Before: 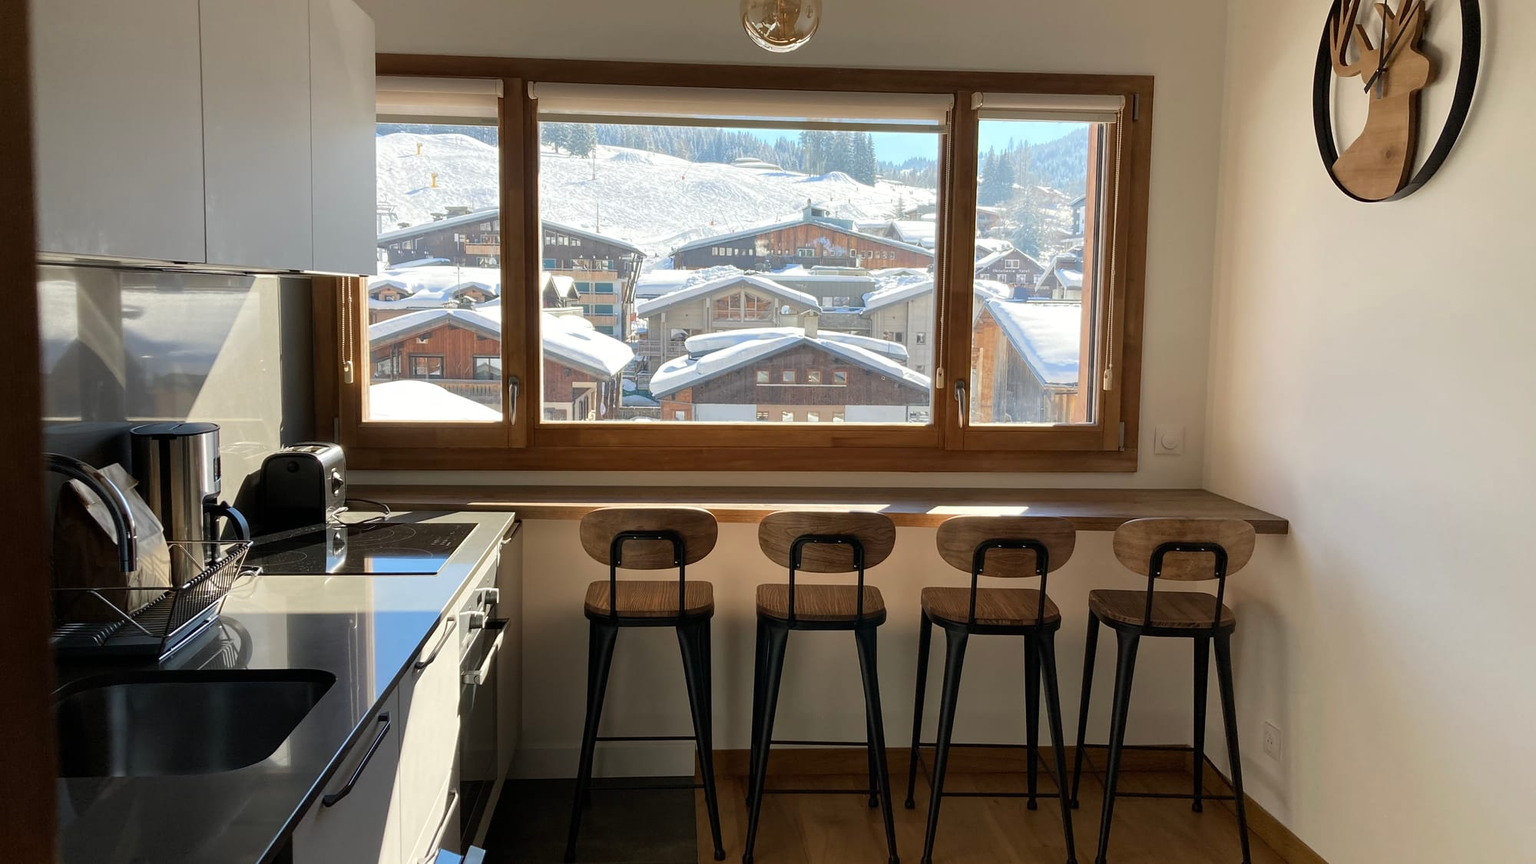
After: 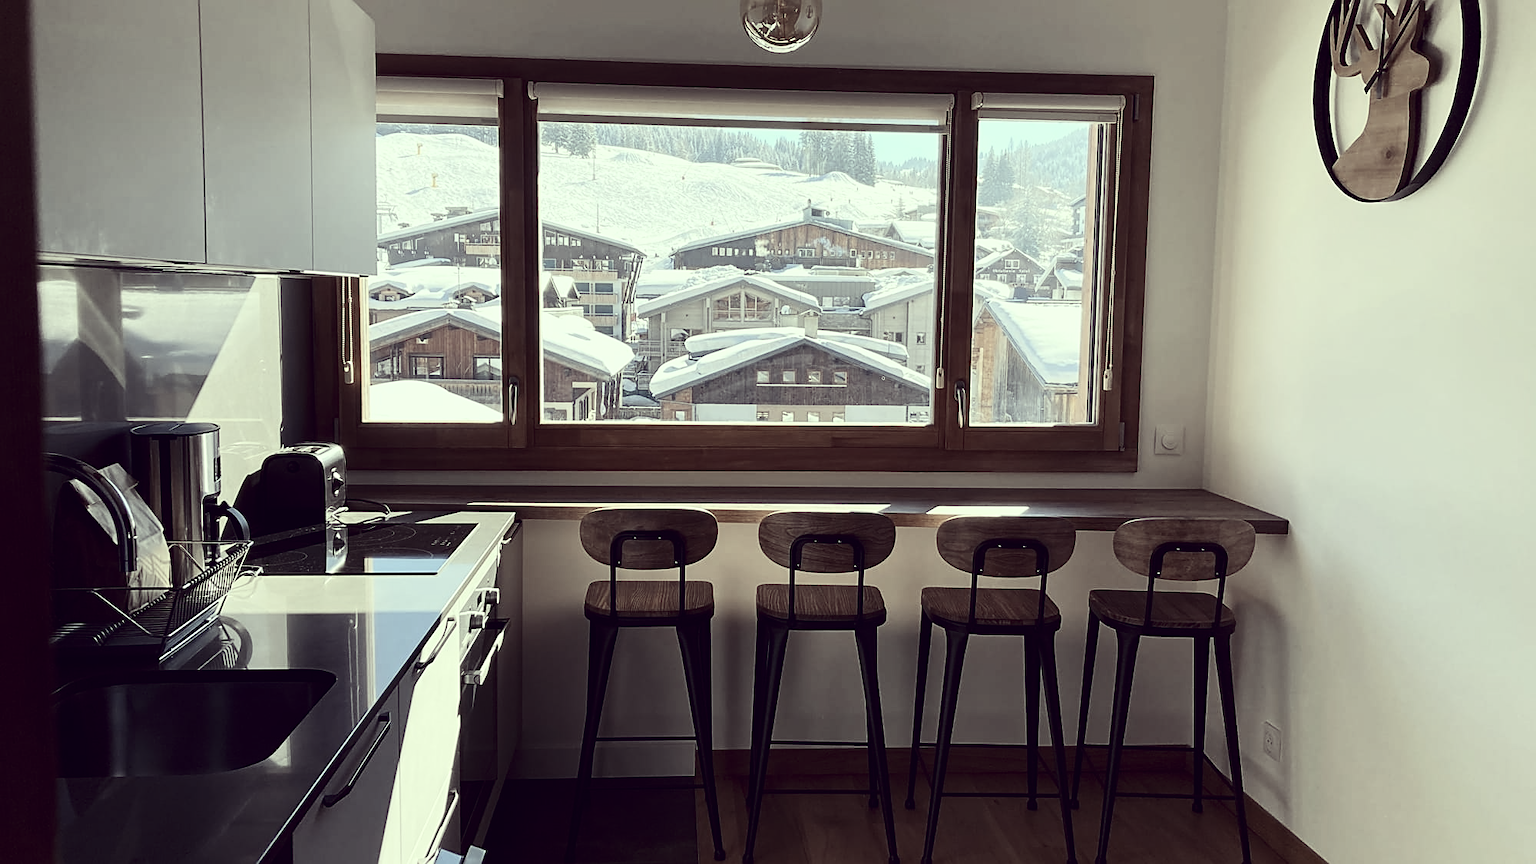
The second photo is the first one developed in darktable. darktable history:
sharpen: on, module defaults
color correction: highlights a* -20.97, highlights b* 20.79, shadows a* 19.29, shadows b* -20.67, saturation 0.426
contrast brightness saturation: contrast 0.276
